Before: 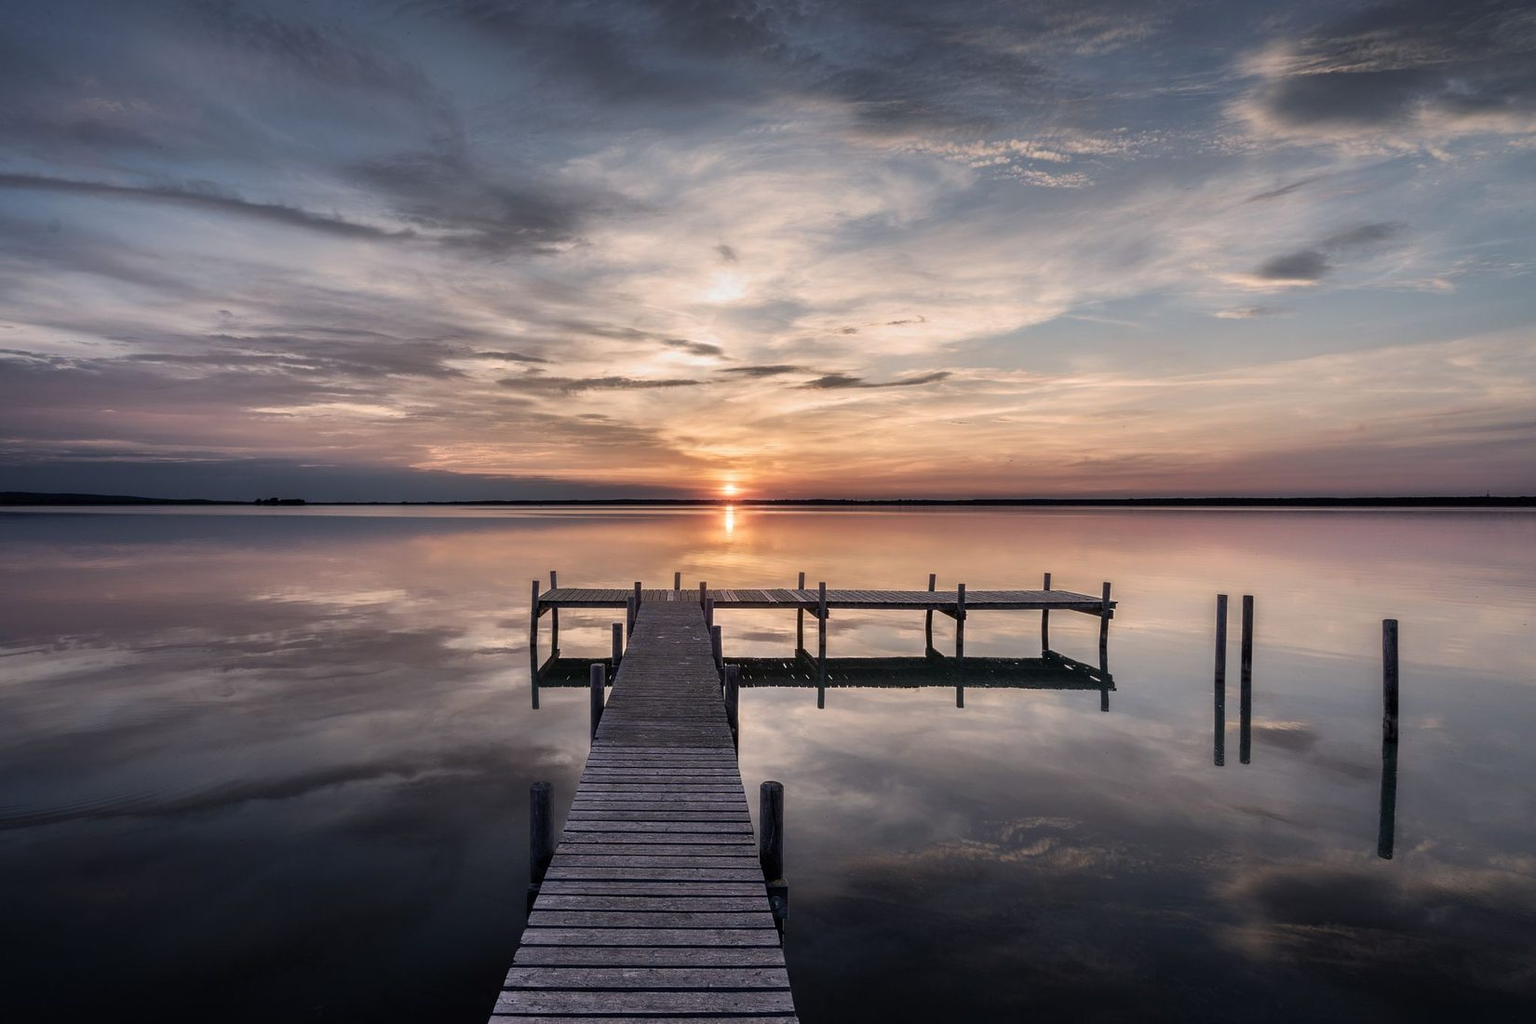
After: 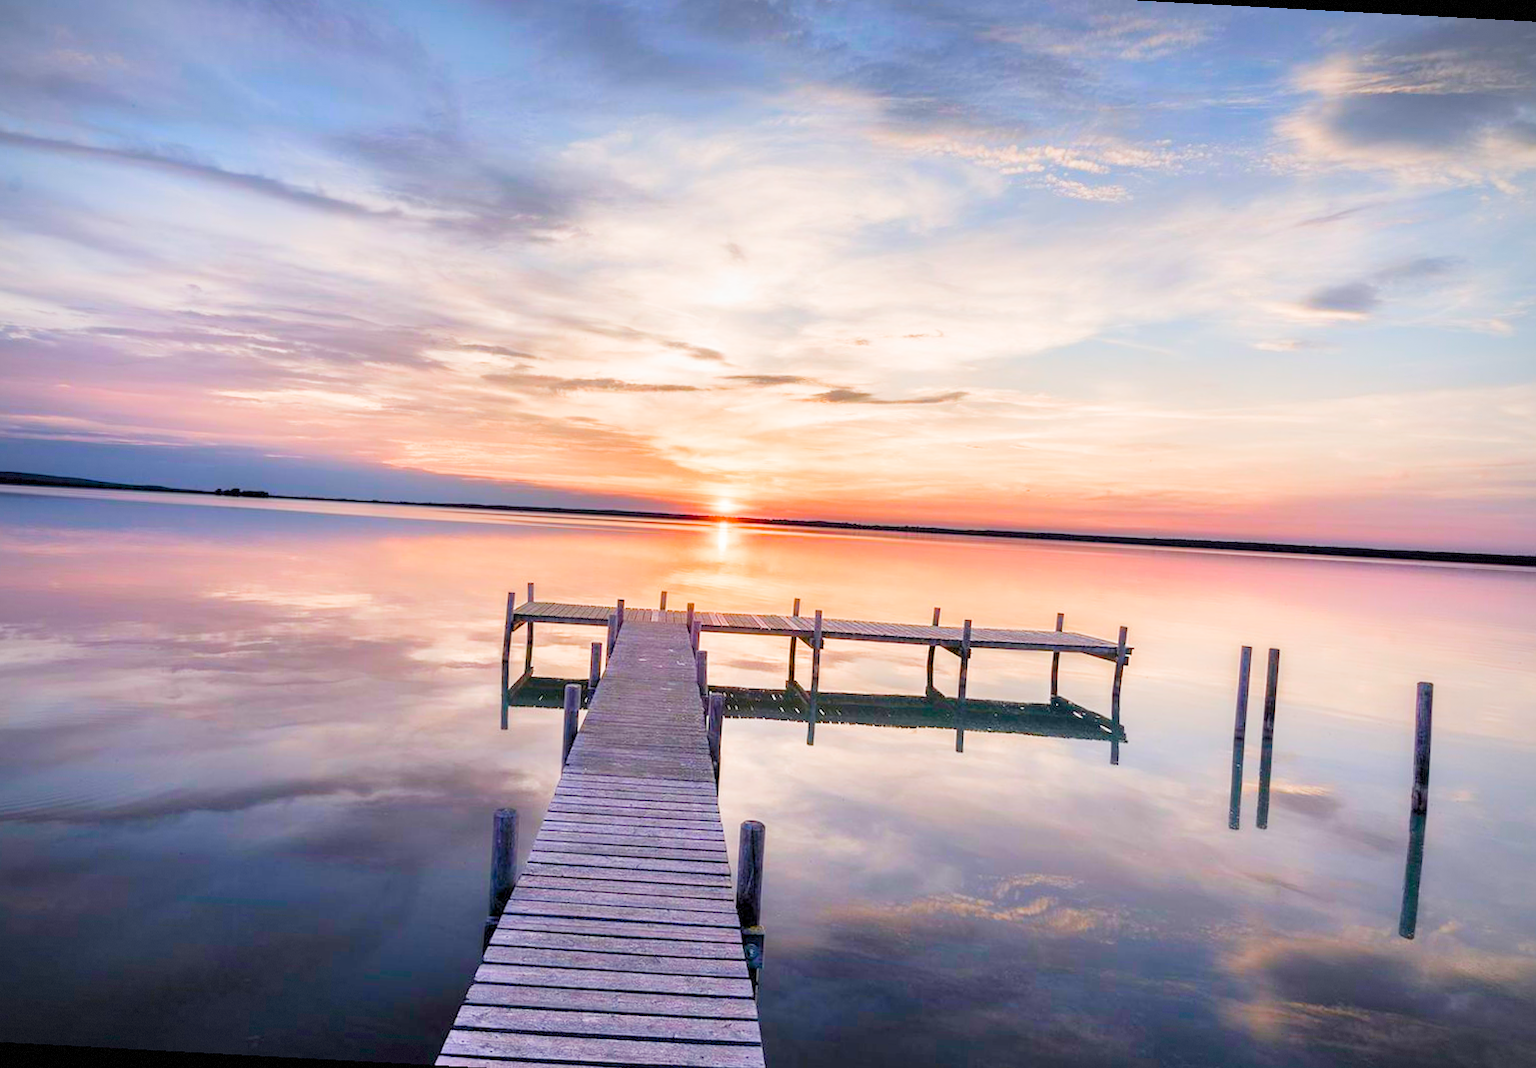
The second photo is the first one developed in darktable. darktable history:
crop and rotate: angle -3.04°, left 5.193%, top 5.178%, right 4.708%, bottom 4.639%
filmic rgb: middle gray luminance 4.32%, black relative exposure -13.01 EV, white relative exposure 5.03 EV, target black luminance 0%, hardness 5.15, latitude 59.59%, contrast 0.766, highlights saturation mix 4.76%, shadows ↔ highlights balance 25.41%, add noise in highlights 0.001, preserve chrominance luminance Y, color science v3 (2019), use custom middle-gray values true, contrast in highlights soft
color balance rgb: linear chroma grading › global chroma 19.588%, perceptual saturation grading › global saturation 20%, perceptual saturation grading › highlights -25.89%, perceptual saturation grading › shadows 49.982%, global vibrance 20%
vignetting: fall-off radius 61.14%, brightness -0.285, dithering 8-bit output
shadows and highlights: shadows 13.5, white point adjustment 1.16, highlights -1.02, highlights color adjustment 72.68%, soften with gaussian
